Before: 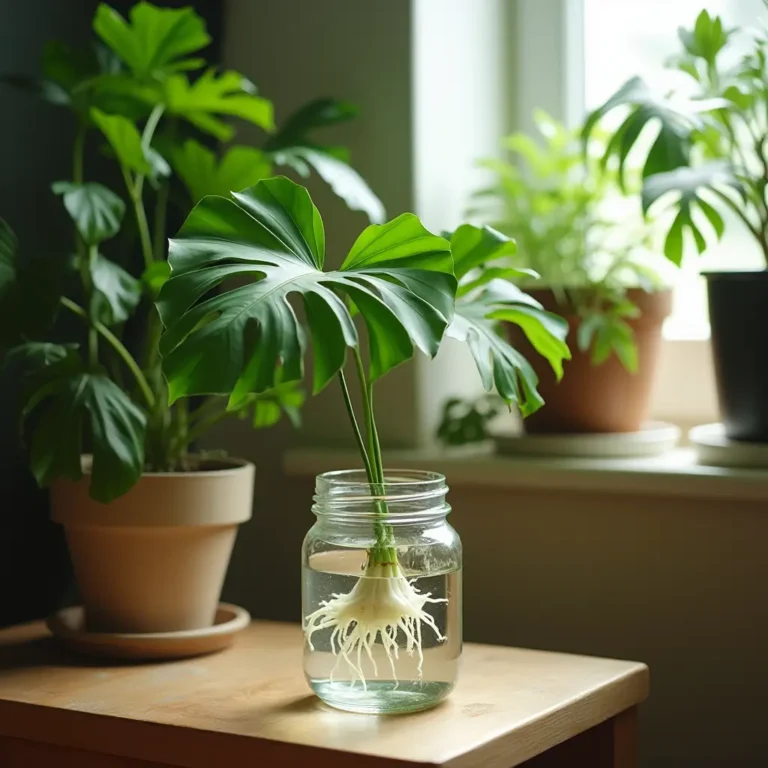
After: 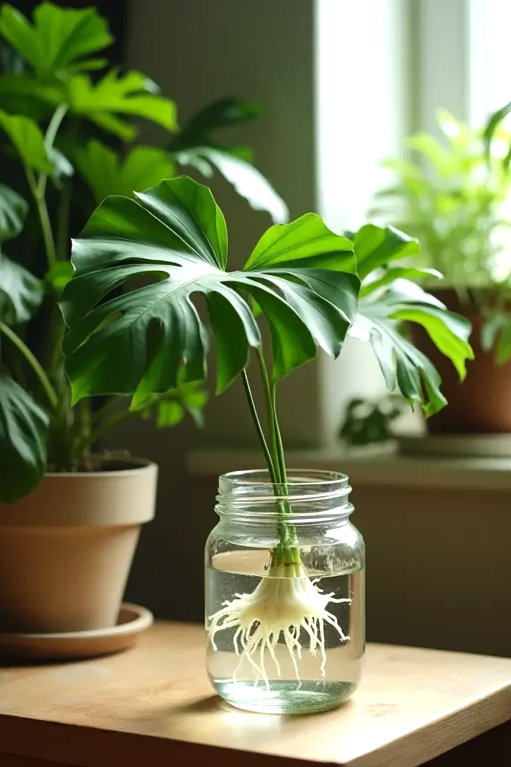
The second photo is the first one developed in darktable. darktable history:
tone equalizer: -8 EV -0.417 EV, -7 EV -0.389 EV, -6 EV -0.333 EV, -5 EV -0.222 EV, -3 EV 0.222 EV, -2 EV 0.333 EV, -1 EV 0.389 EV, +0 EV 0.417 EV, edges refinement/feathering 500, mask exposure compensation -1.57 EV, preserve details no
crop and rotate: left 12.673%, right 20.66%
